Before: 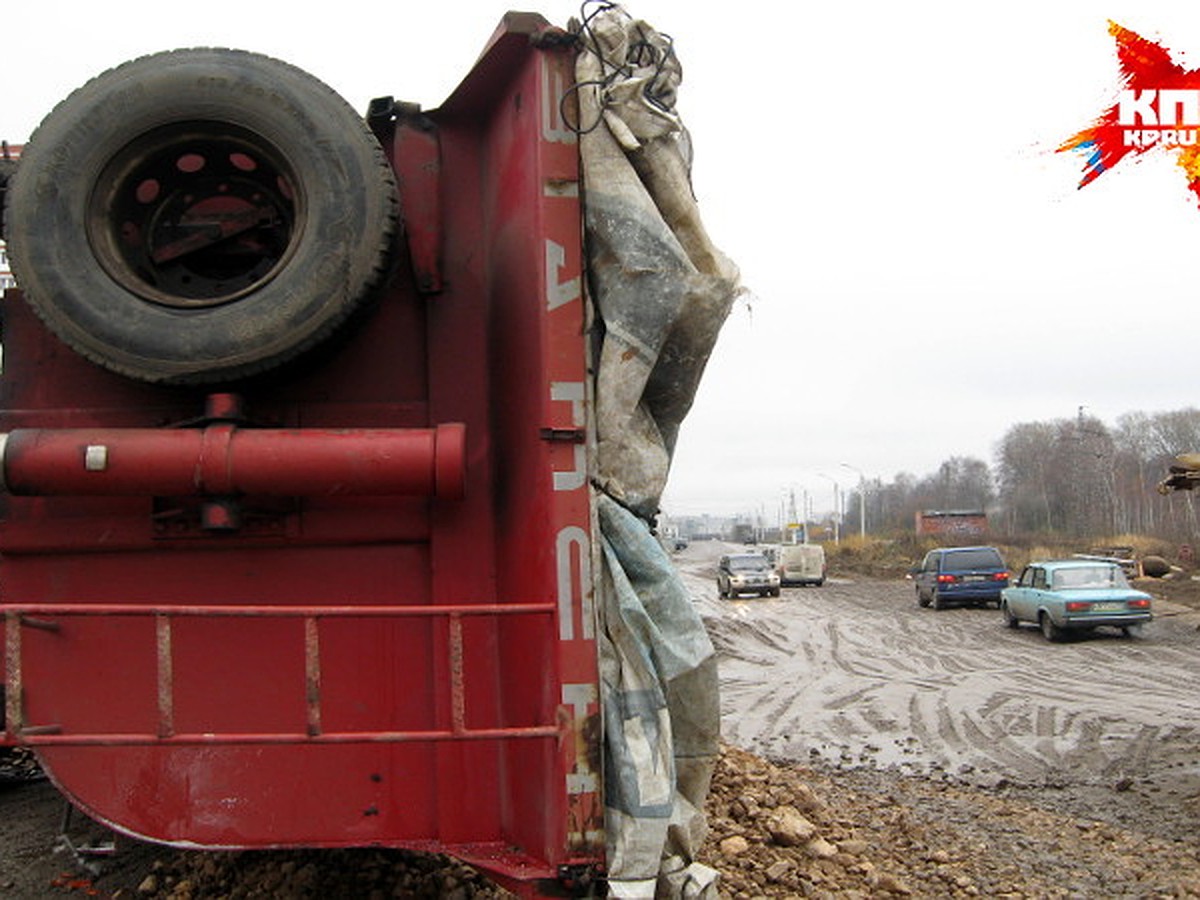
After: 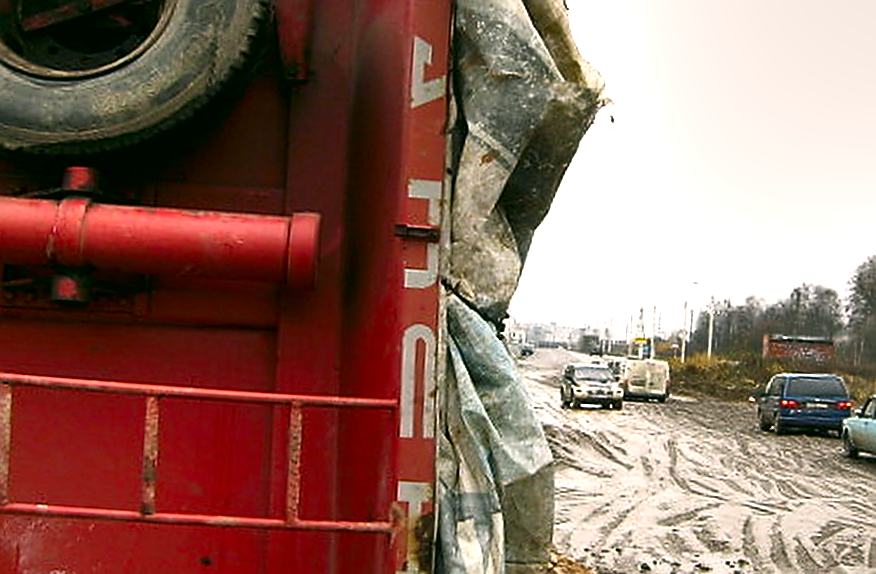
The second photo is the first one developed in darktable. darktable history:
contrast brightness saturation: contrast 0.07, brightness -0.13, saturation 0.06
exposure: exposure 0.6 EV, compensate highlight preservation false
shadows and highlights: radius 133.83, soften with gaussian
crop and rotate: angle -3.37°, left 9.79%, top 20.73%, right 12.42%, bottom 11.82%
sharpen: radius 1.4, amount 1.25, threshold 0.7
rotate and perspective: rotation 0.8°, automatic cropping off
color correction: highlights a* 4.02, highlights b* 4.98, shadows a* -7.55, shadows b* 4.98
